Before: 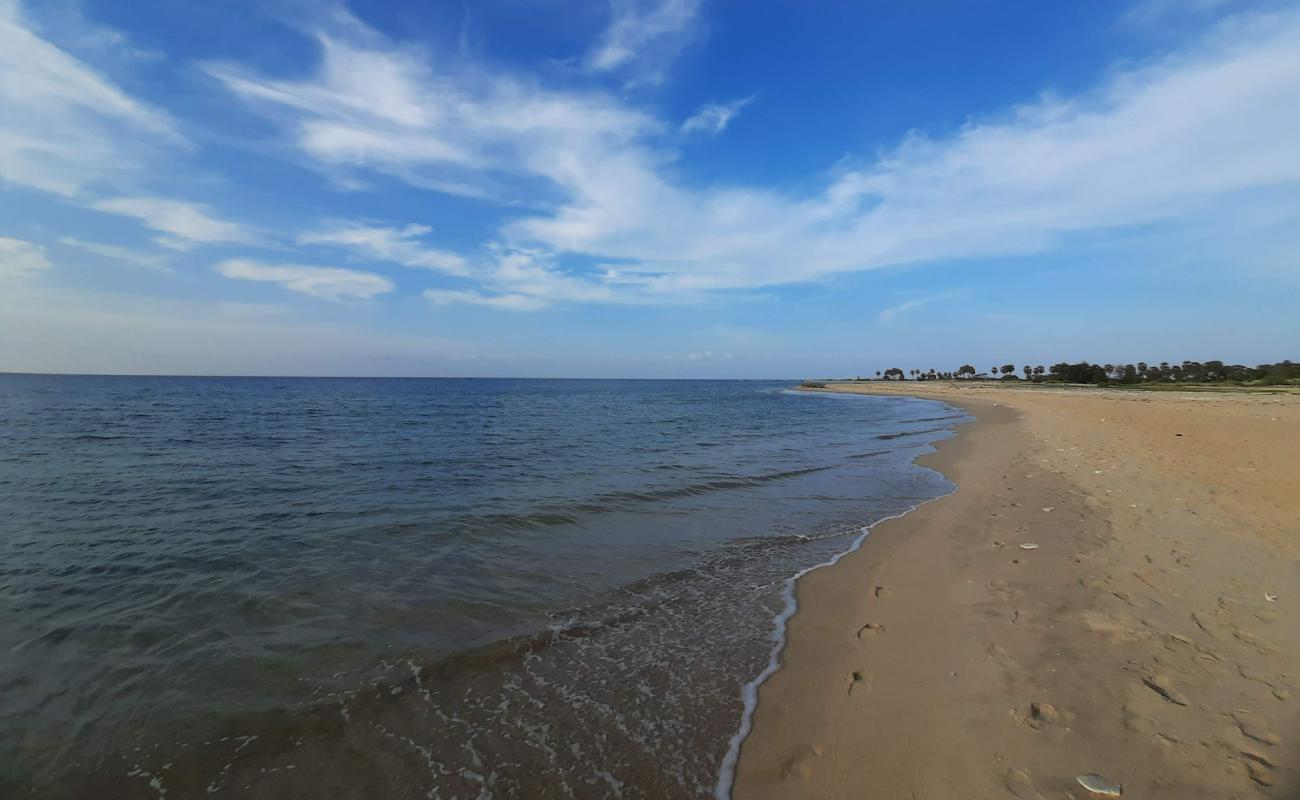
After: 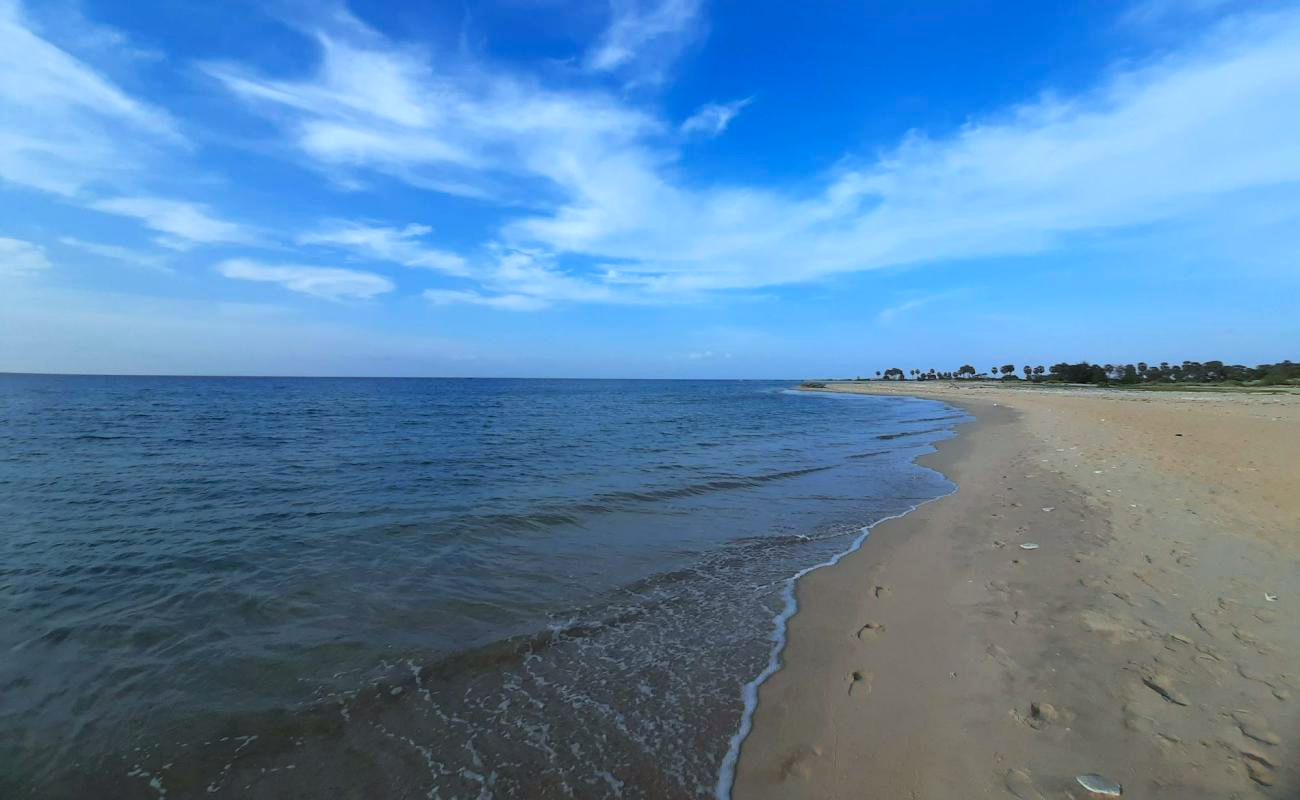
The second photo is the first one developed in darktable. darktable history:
color calibration: illuminant as shot in camera, x 0.383, y 0.38, temperature 3949.15 K, gamut compression 1.66
exposure: exposure 0.236 EV, compensate highlight preservation false
tone equalizer: on, module defaults
